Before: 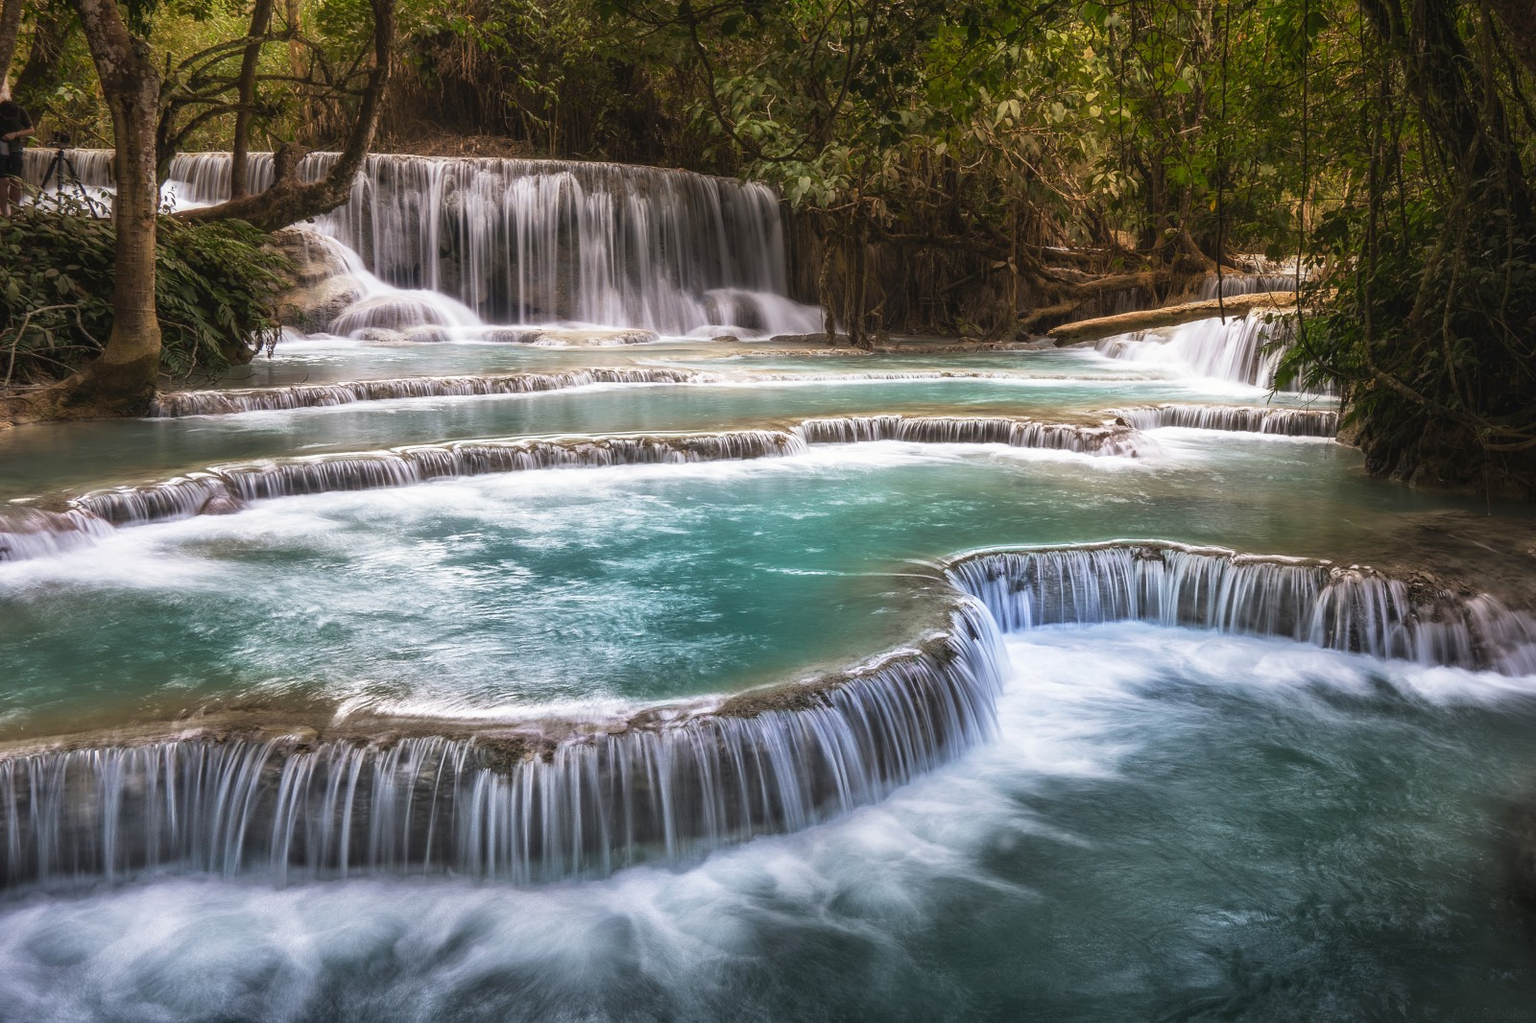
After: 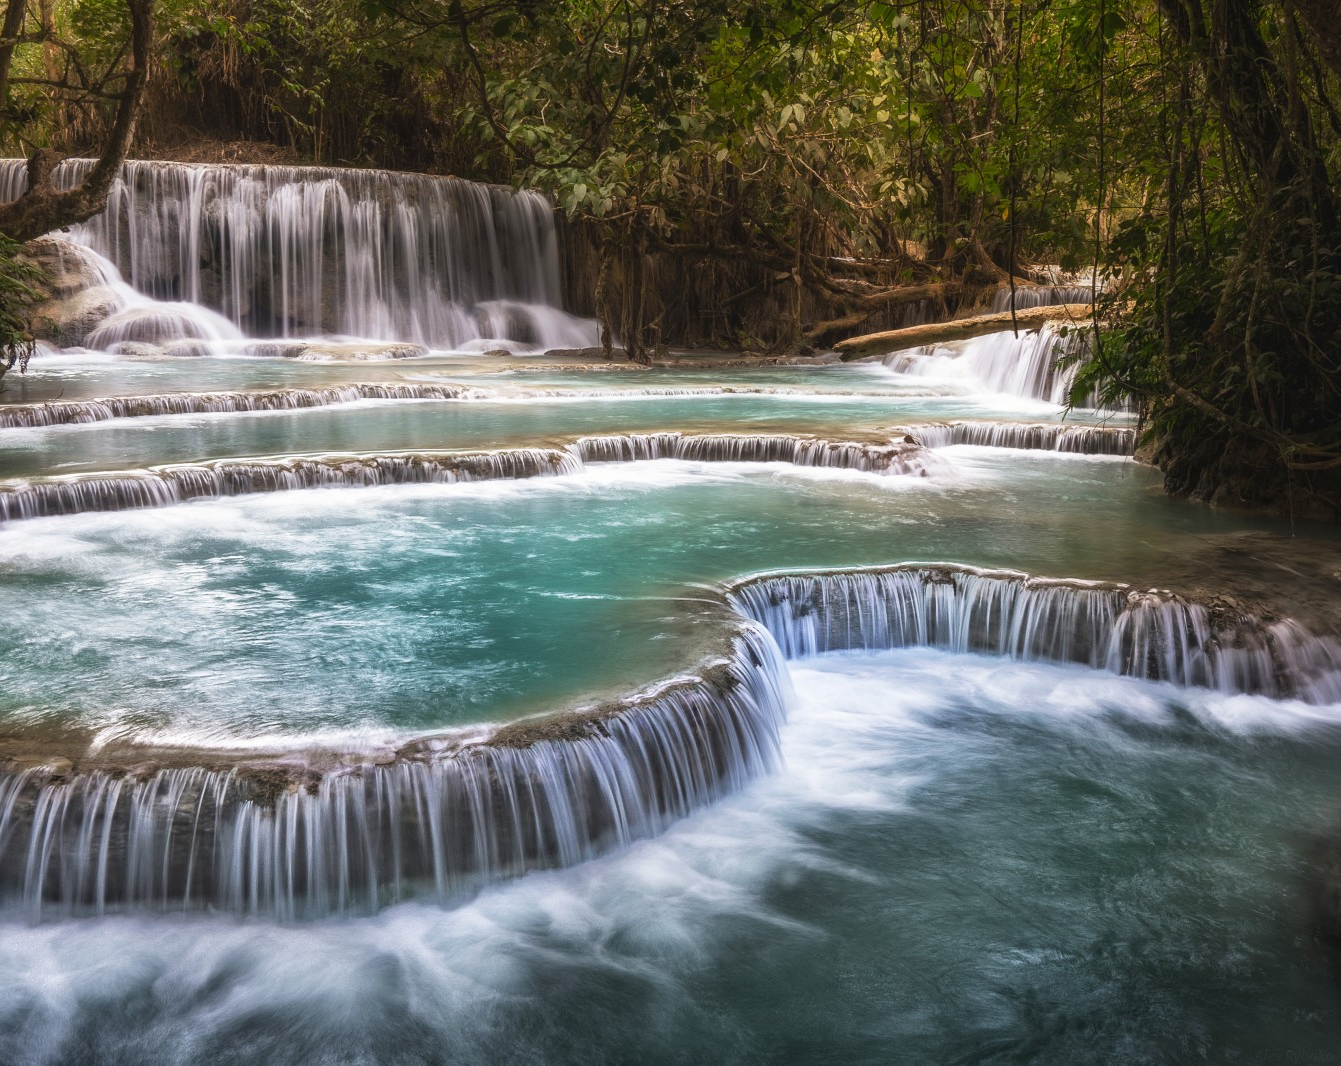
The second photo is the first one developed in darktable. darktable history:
crop: left 16.145%
